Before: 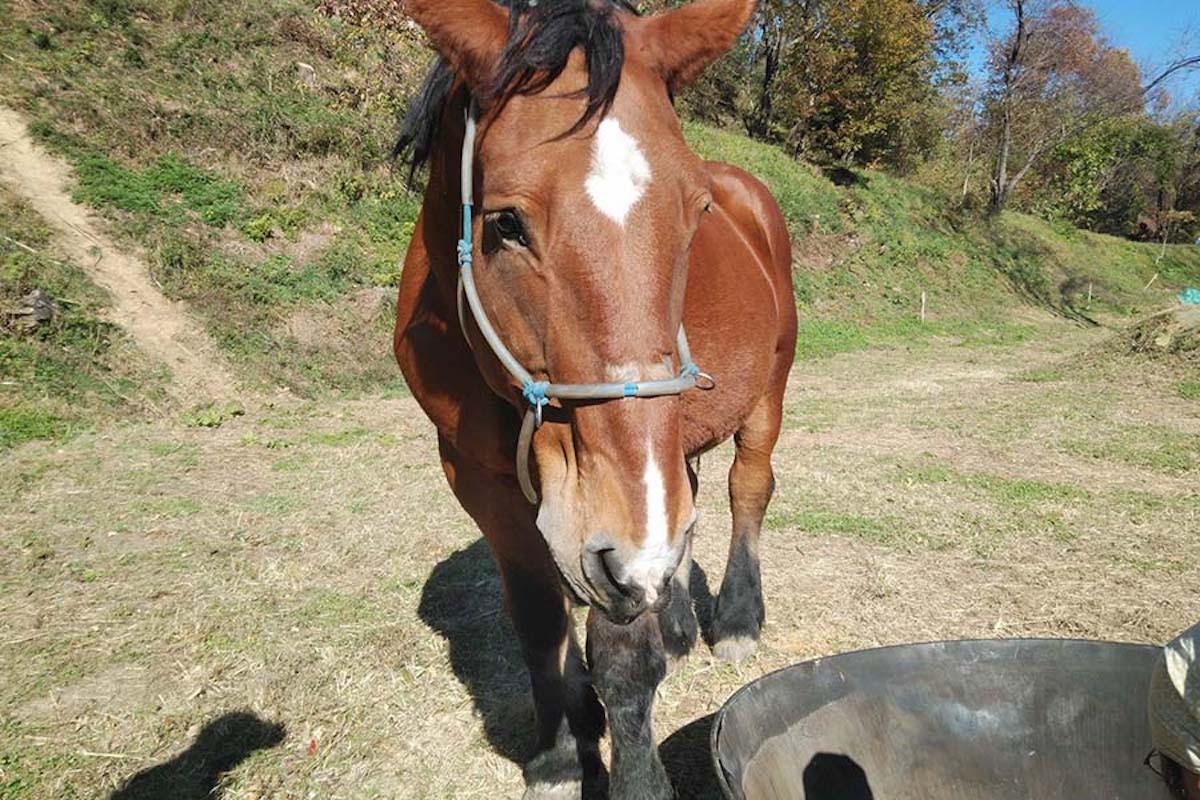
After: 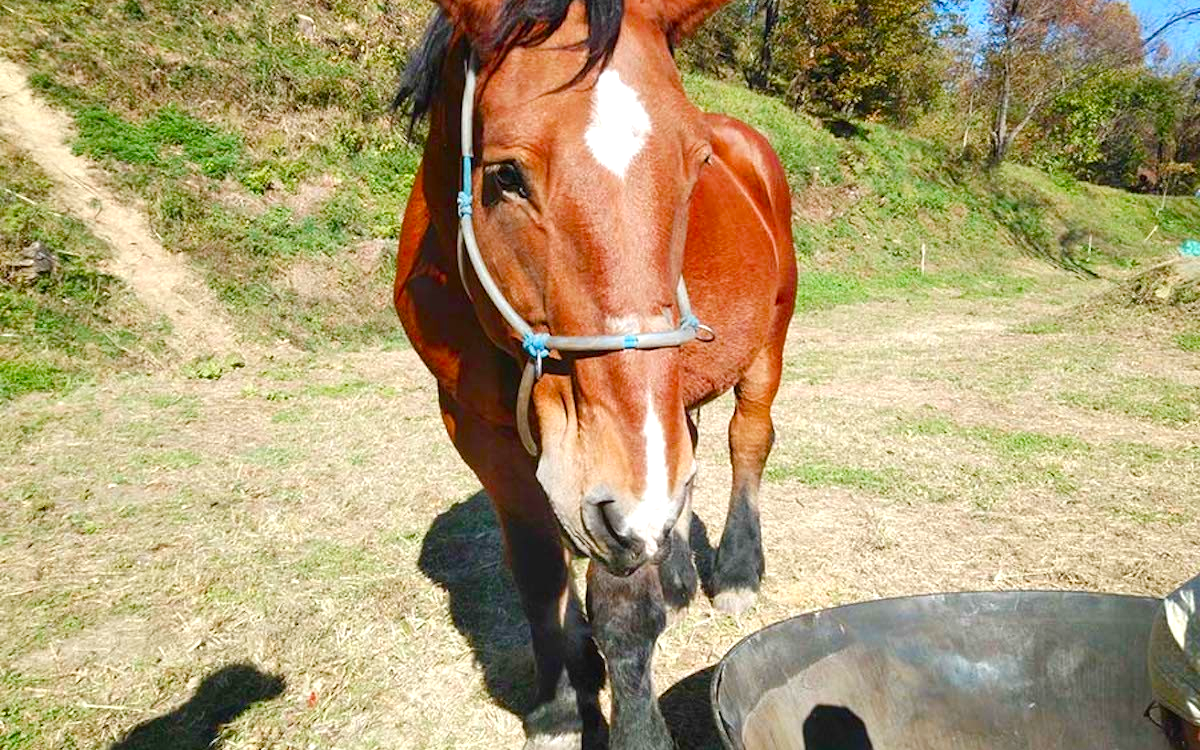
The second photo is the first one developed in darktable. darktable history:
contrast brightness saturation: contrast 0.09, saturation 0.28
crop and rotate: top 6.25%
color balance rgb: perceptual saturation grading › global saturation 20%, perceptual saturation grading › highlights -50%, perceptual saturation grading › shadows 30%, perceptual brilliance grading › global brilliance 10%, perceptual brilliance grading › shadows 15%
